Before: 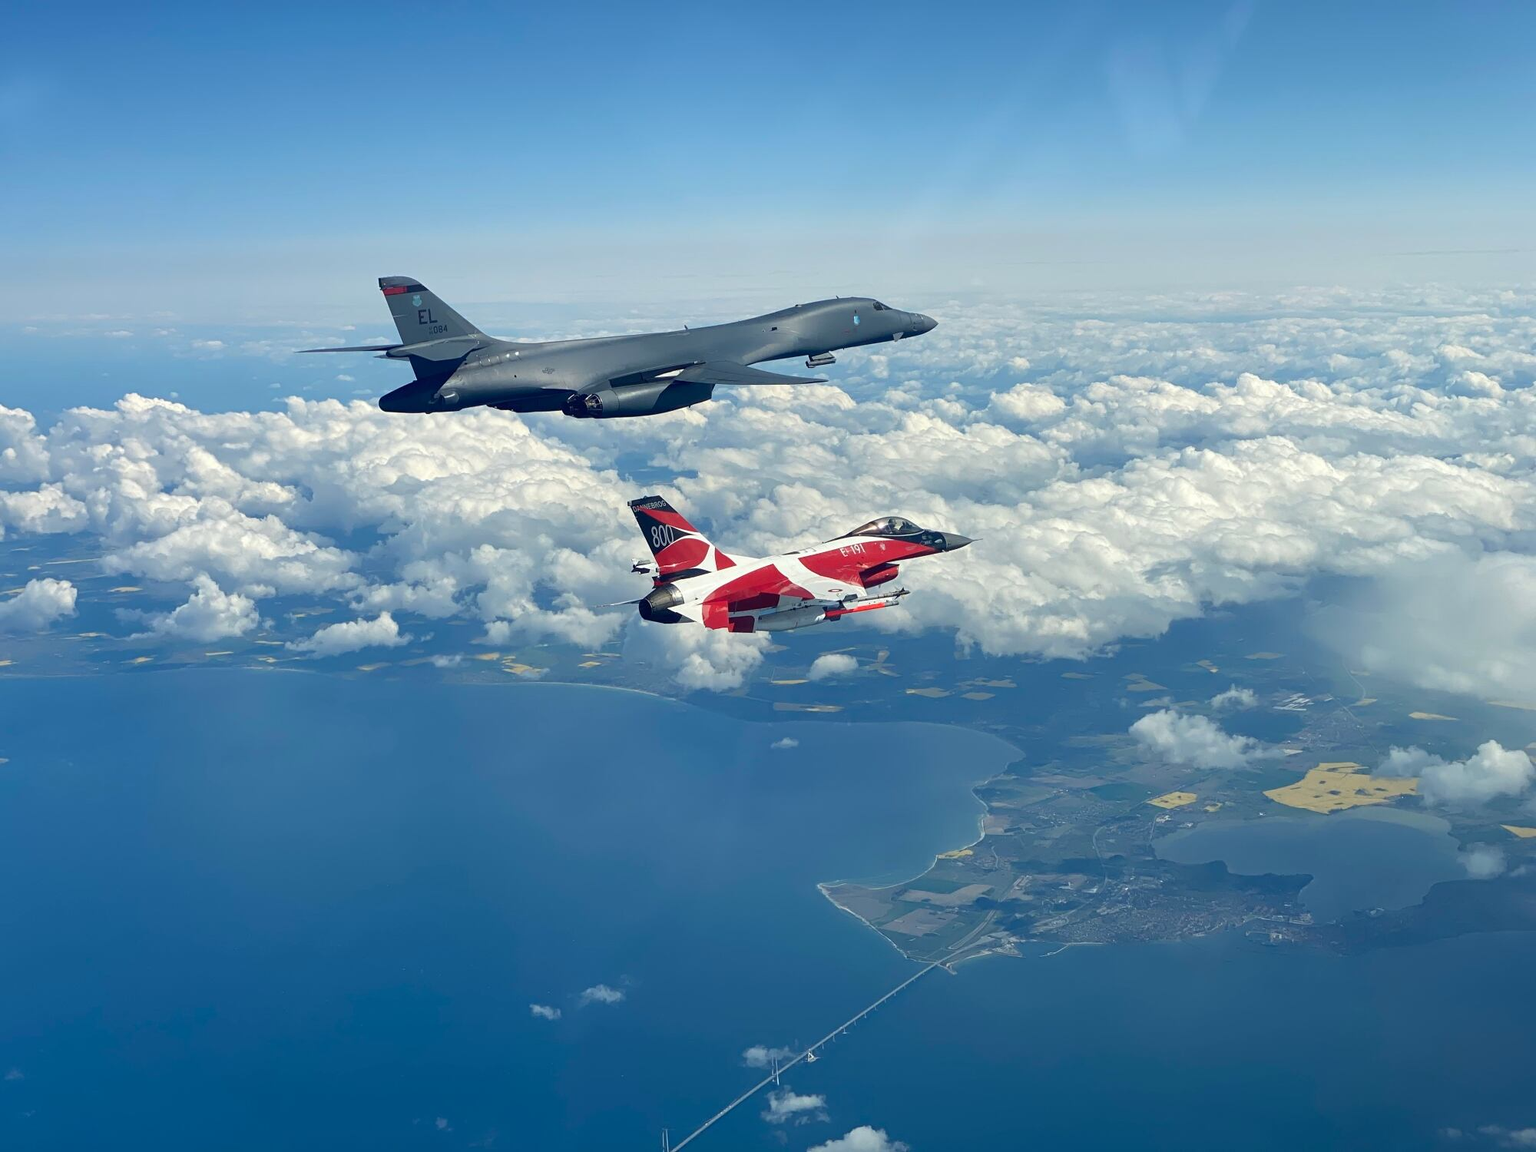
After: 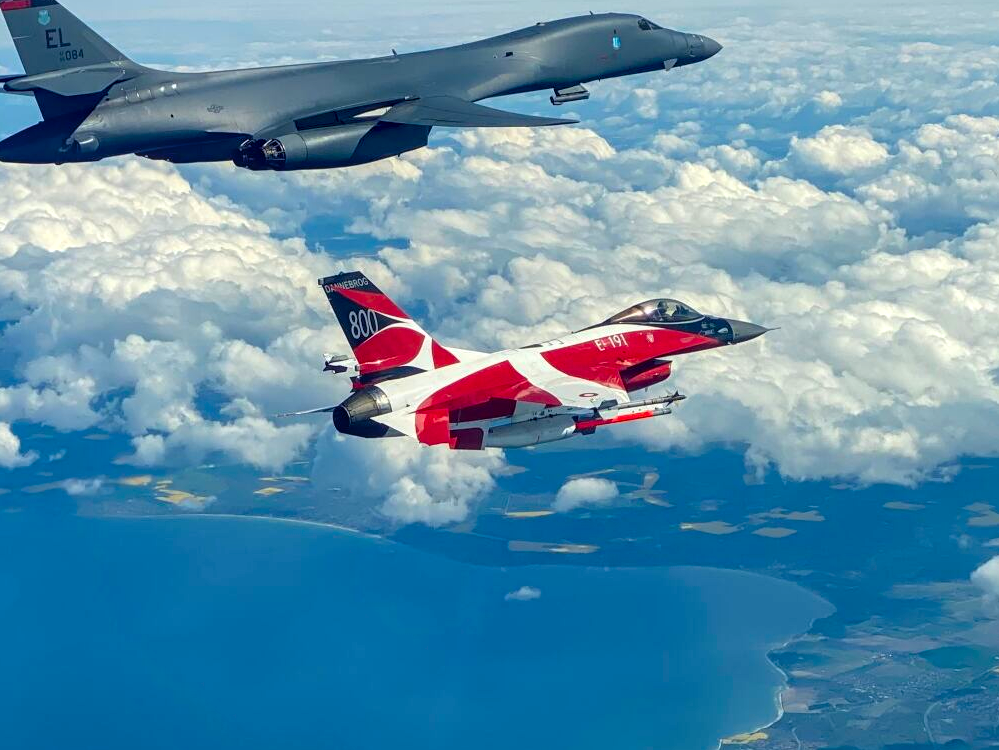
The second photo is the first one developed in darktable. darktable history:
exposure: compensate highlight preservation false
crop: left 25%, top 25%, right 25%, bottom 25%
color balance rgb: perceptual saturation grading › global saturation 30%, global vibrance 20%
local contrast: on, module defaults
